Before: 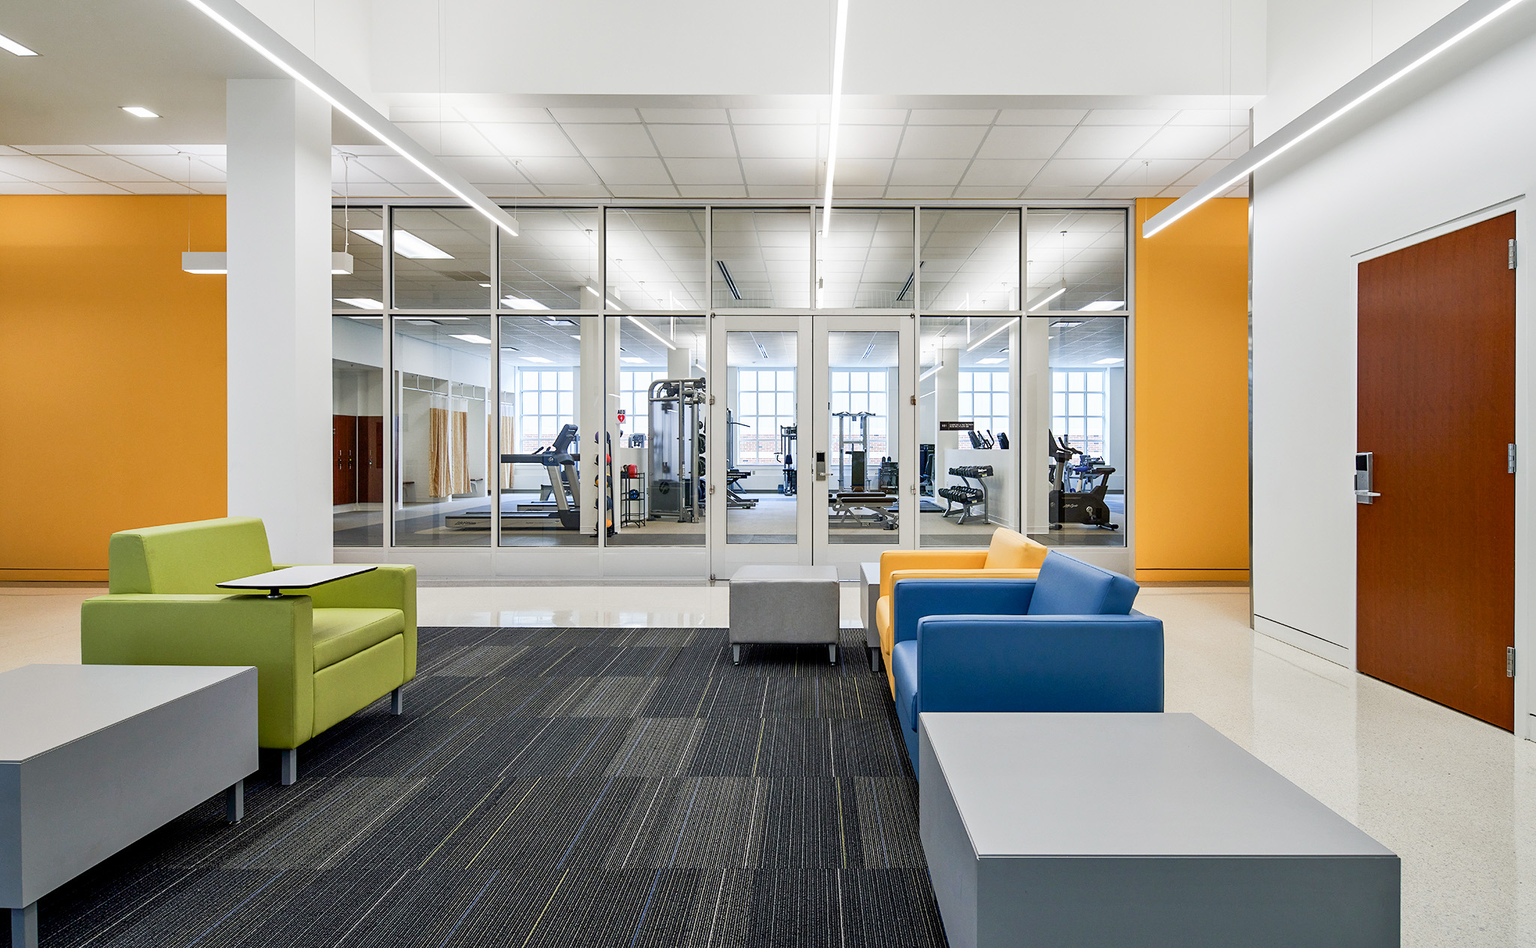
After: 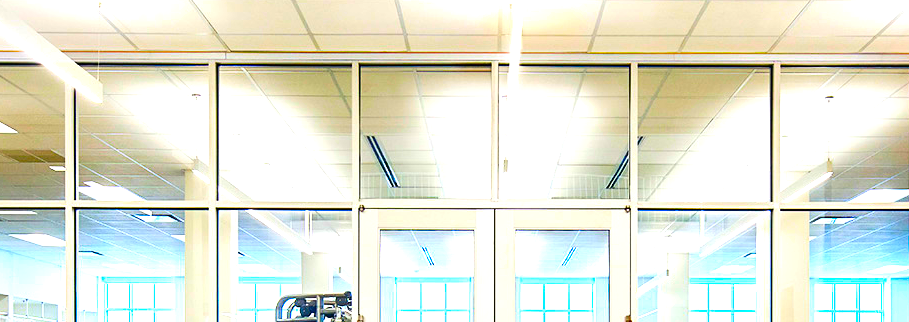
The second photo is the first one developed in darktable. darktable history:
tone equalizer: -8 EV -0.444 EV, -7 EV -0.359 EV, -6 EV -0.307 EV, -5 EV -0.231 EV, -3 EV 0.256 EV, -2 EV 0.358 EV, -1 EV 0.394 EV, +0 EV 0.427 EV, edges refinement/feathering 500, mask exposure compensation -1.57 EV, preserve details no
crop: left 28.806%, top 16.807%, right 26.771%, bottom 57.652%
color correction: highlights b* 0.015, saturation 3
exposure: black level correction 0.001, exposure 0.498 EV, compensate highlight preservation false
